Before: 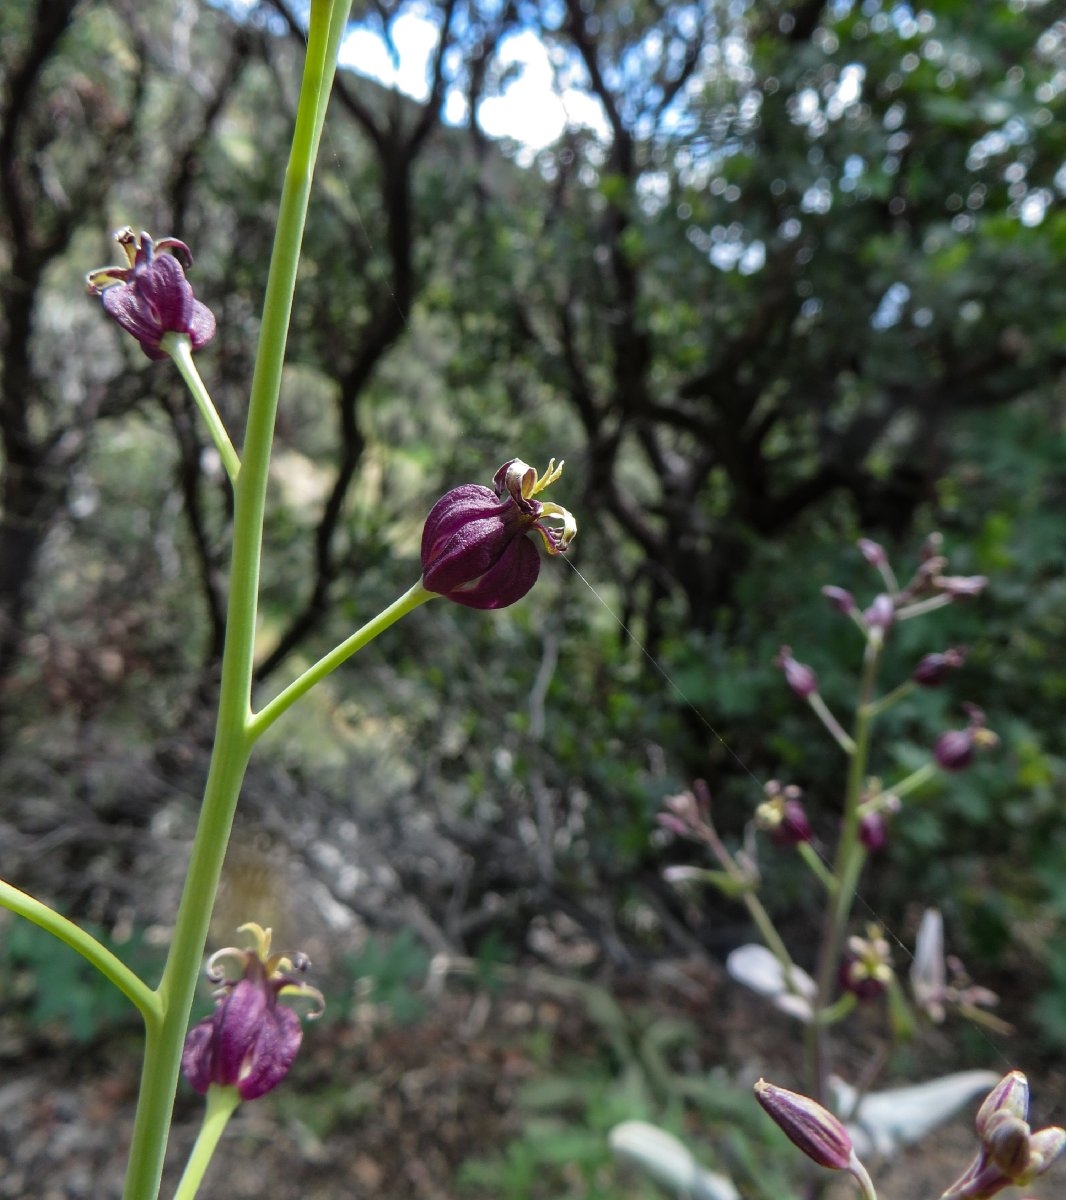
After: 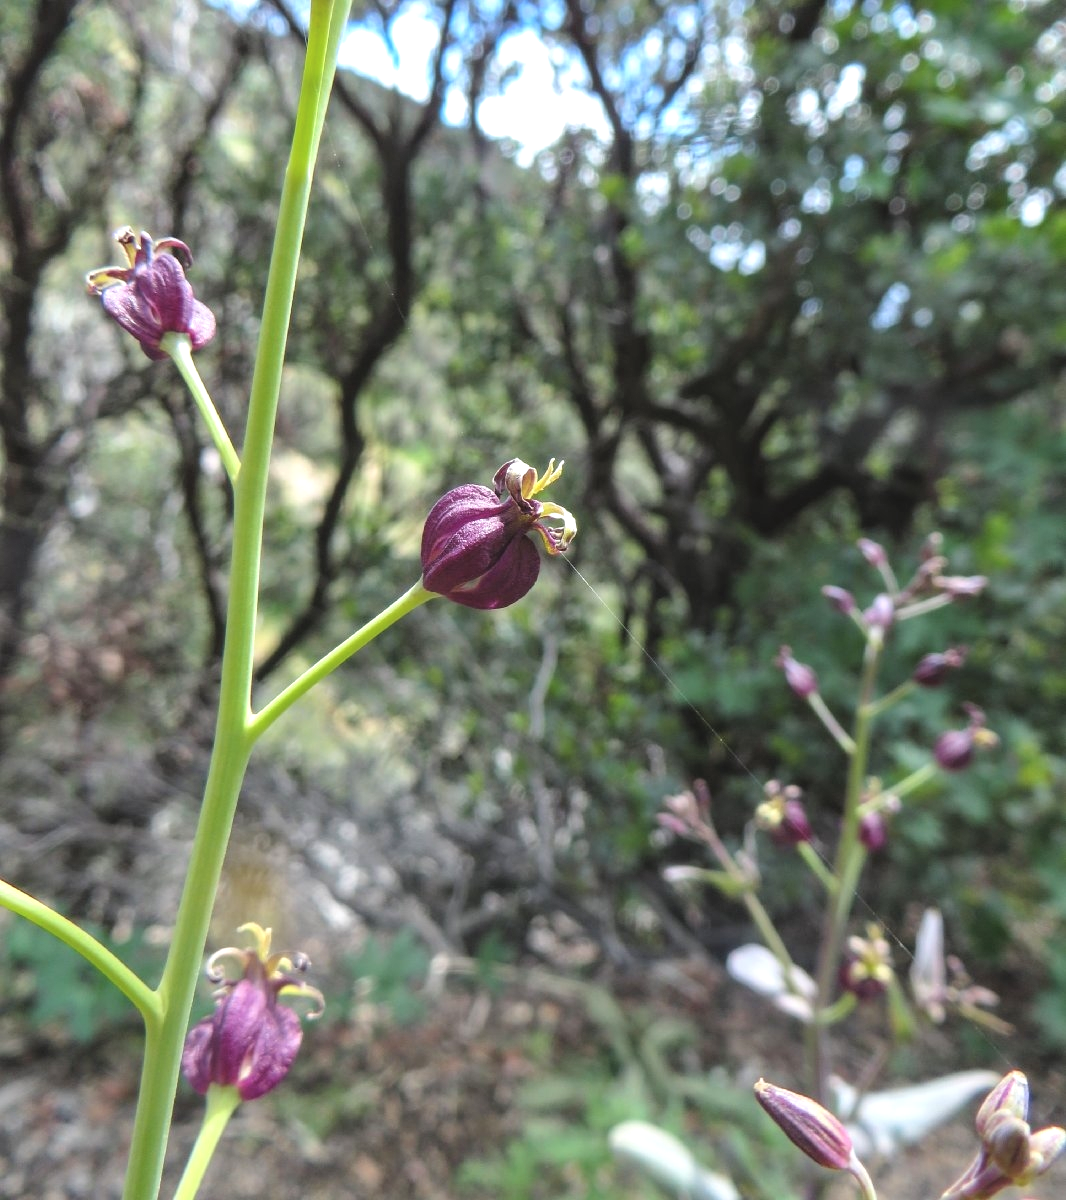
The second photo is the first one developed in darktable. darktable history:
contrast brightness saturation: brightness 0.141
exposure: black level correction -0.002, exposure 0.531 EV, compensate highlight preservation false
